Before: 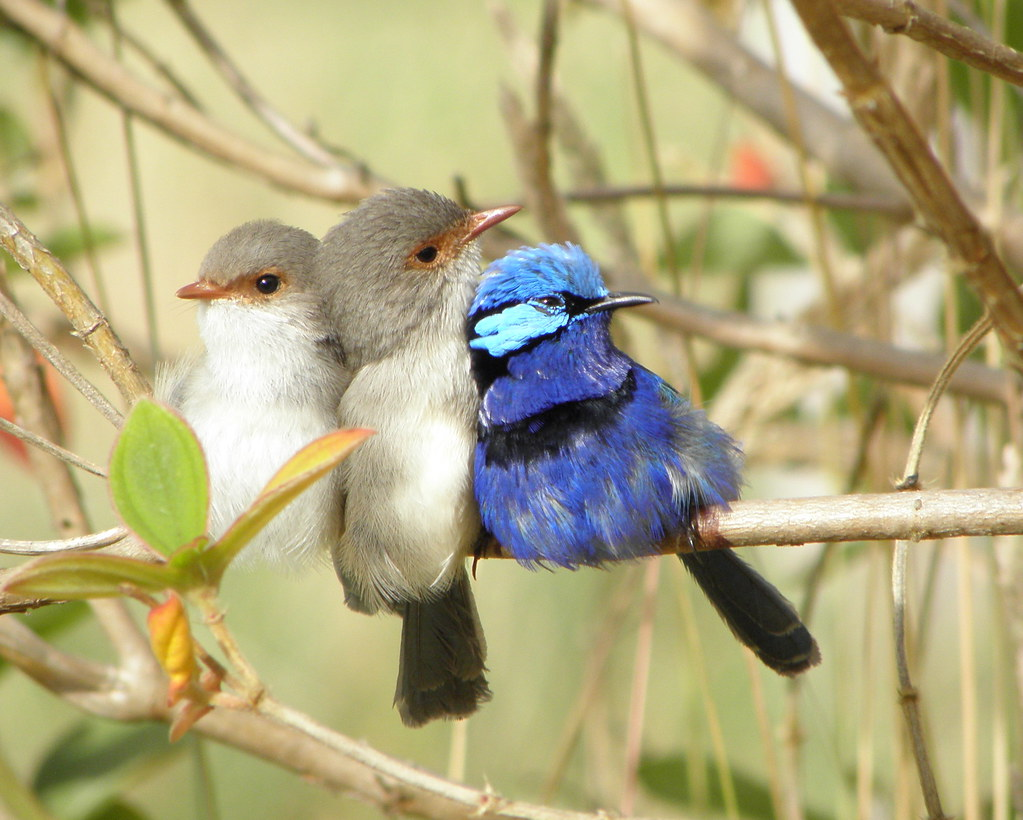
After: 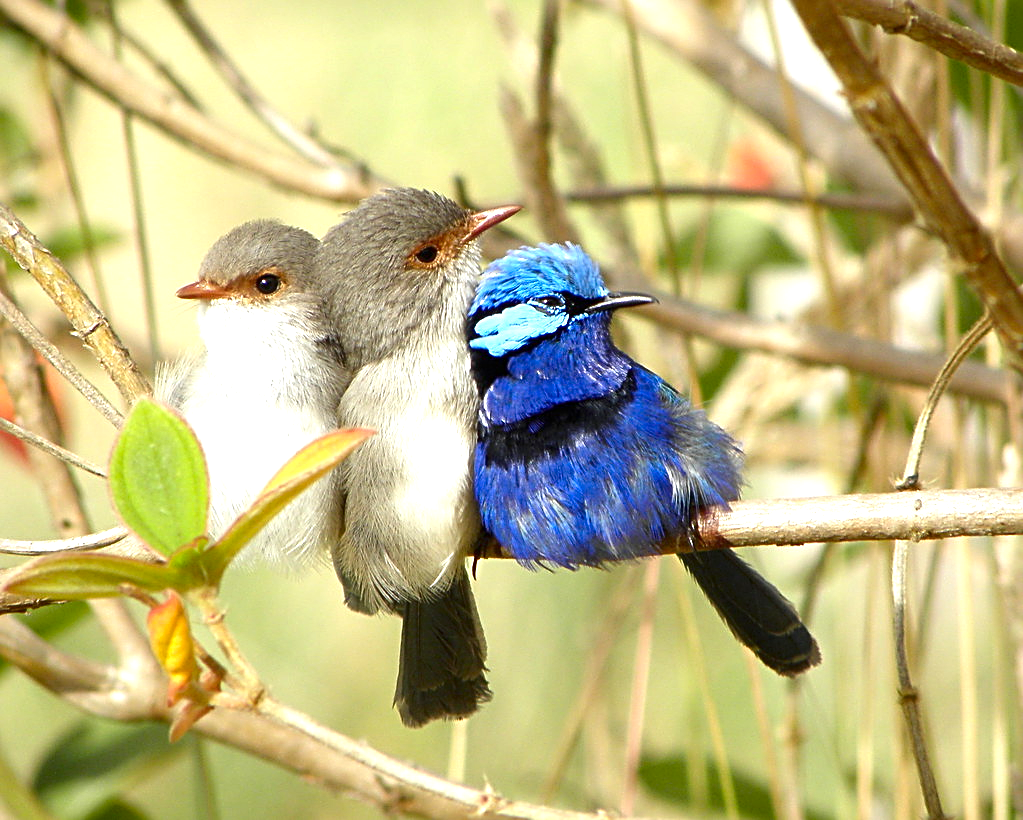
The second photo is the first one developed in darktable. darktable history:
contrast brightness saturation: contrast 0.07, brightness -0.14, saturation 0.11
exposure: black level correction 0.001, exposure 0.5 EV, compensate exposure bias true, compensate highlight preservation false
sharpen: radius 2.531, amount 0.628
